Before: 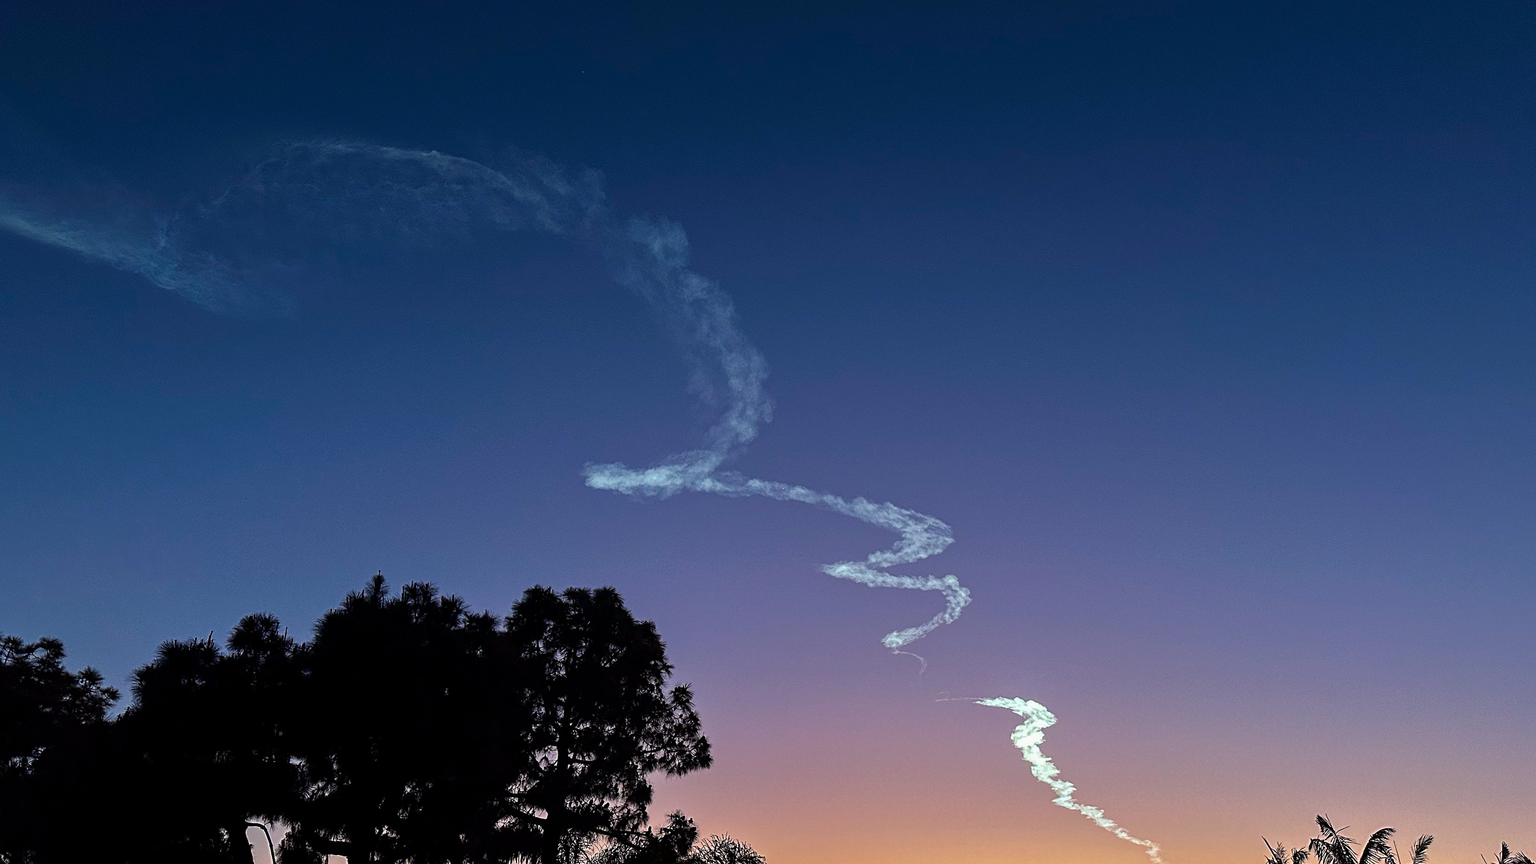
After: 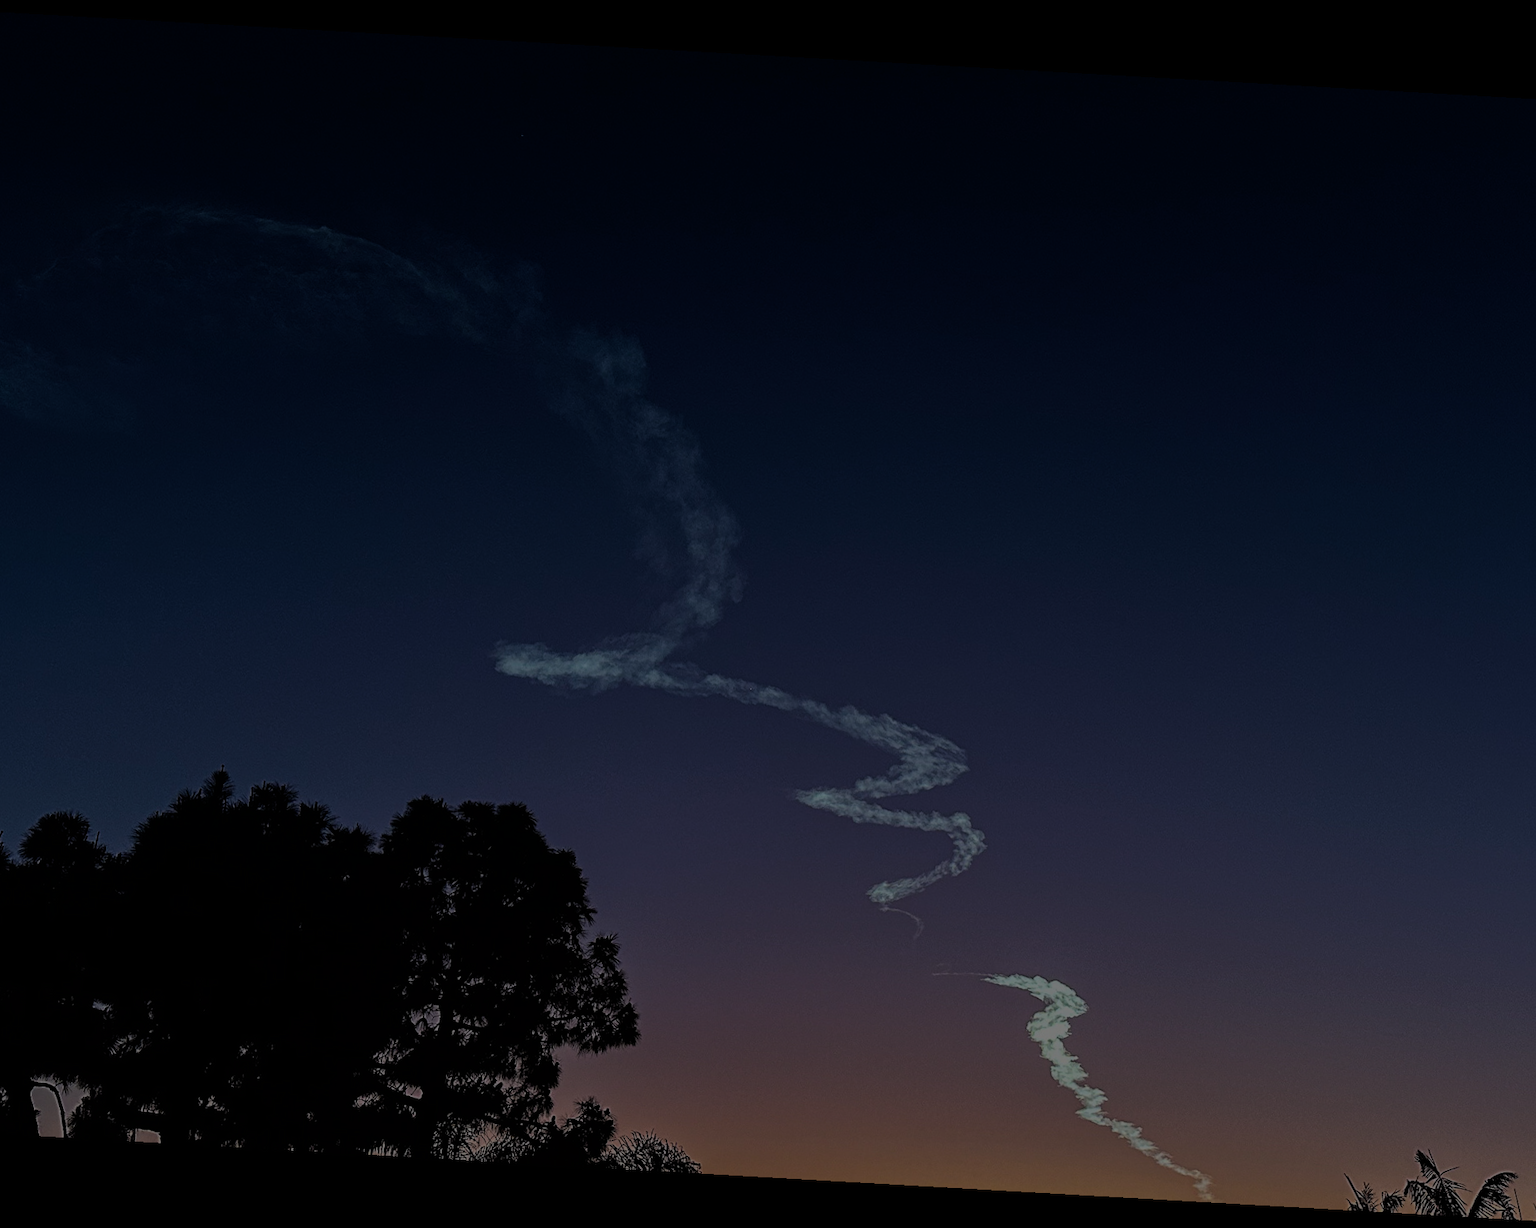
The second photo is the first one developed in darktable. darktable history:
exposure: exposure -2.372 EV, compensate exposure bias true, compensate highlight preservation false
crop and rotate: angle -3.24°, left 14.147%, top 0.029%, right 10.887%, bottom 0.032%
filmic rgb: black relative exposure -7.65 EV, white relative exposure 4.56 EV, hardness 3.61, preserve chrominance max RGB
